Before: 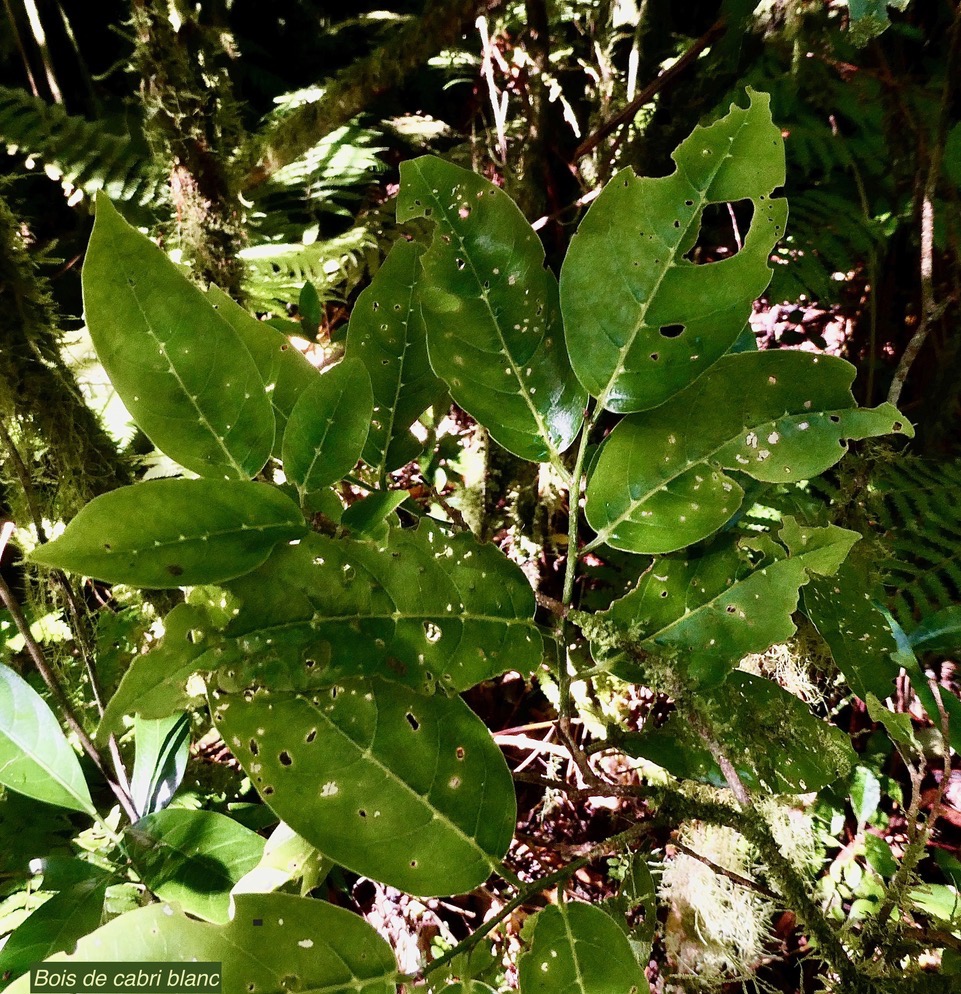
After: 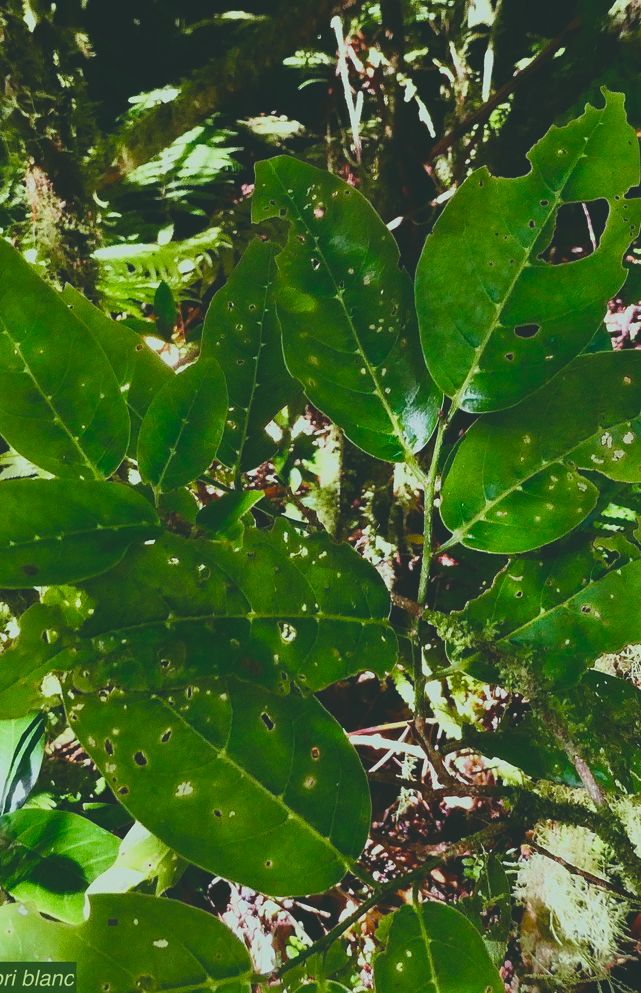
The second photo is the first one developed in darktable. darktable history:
crop and rotate: left 15.123%, right 18.134%
exposure: black level correction -0.035, exposure -0.497 EV, compensate exposure bias true, compensate highlight preservation false
color correction: highlights a* -7.28, highlights b* 1.33, shadows a* -3.67, saturation 1.45
